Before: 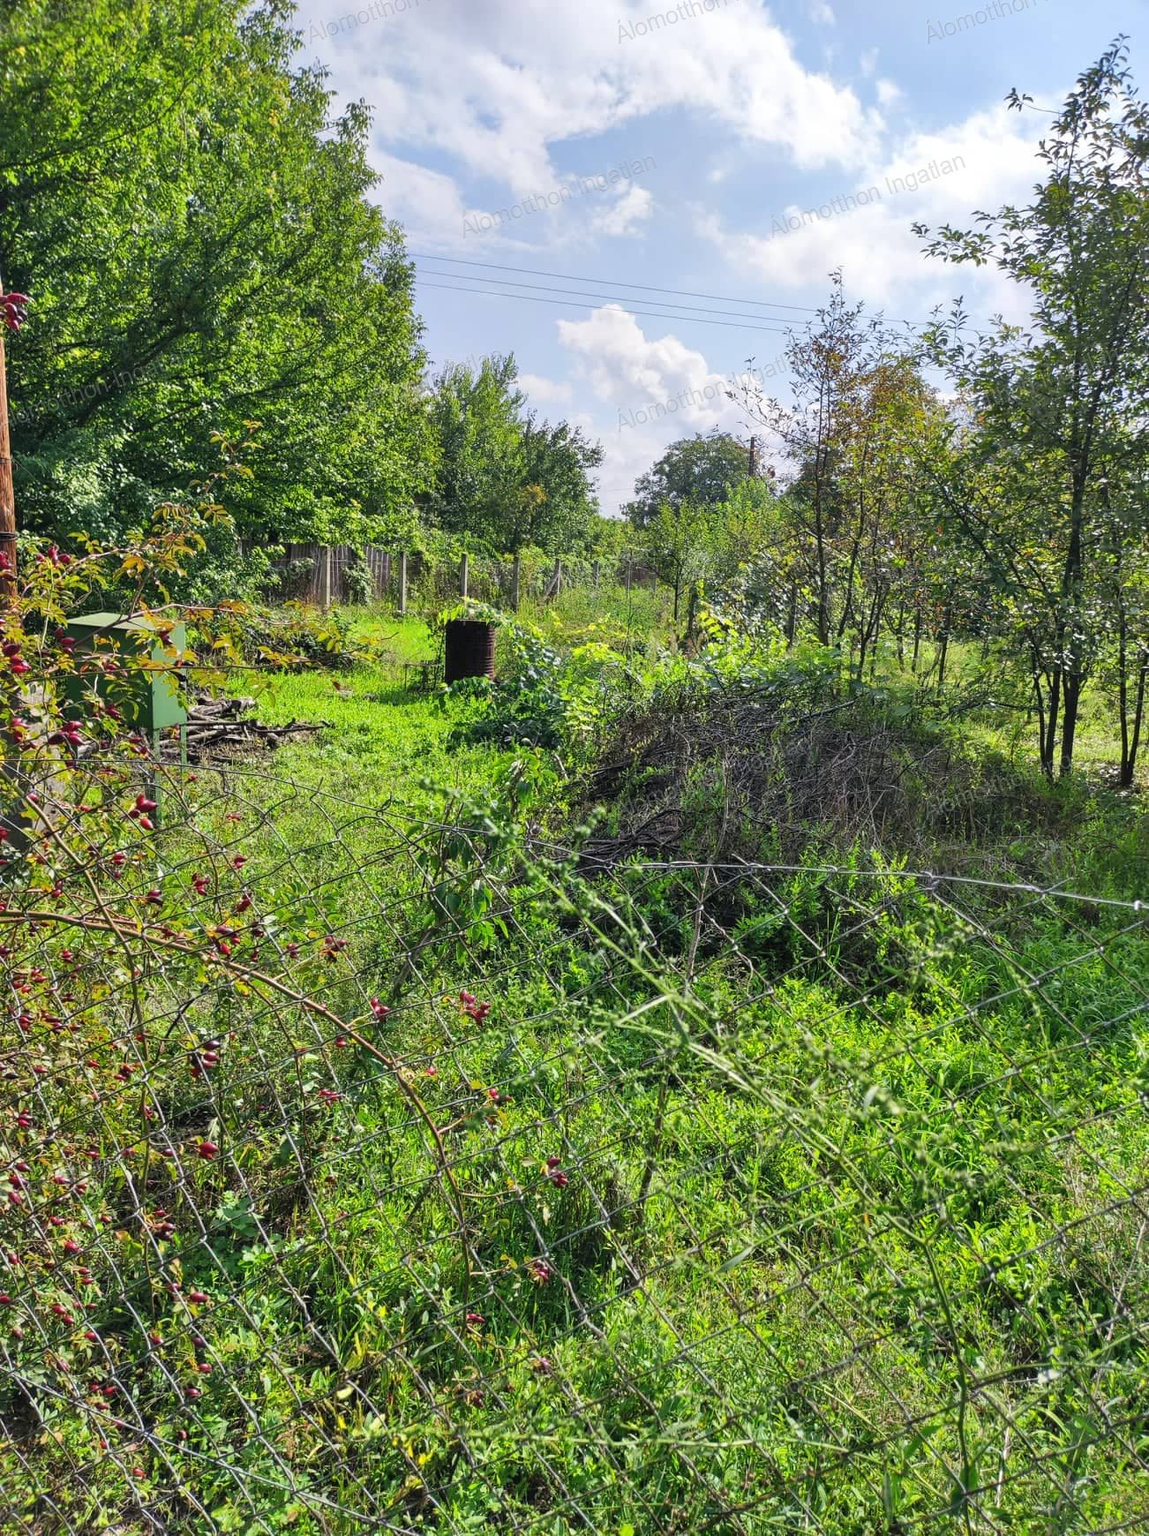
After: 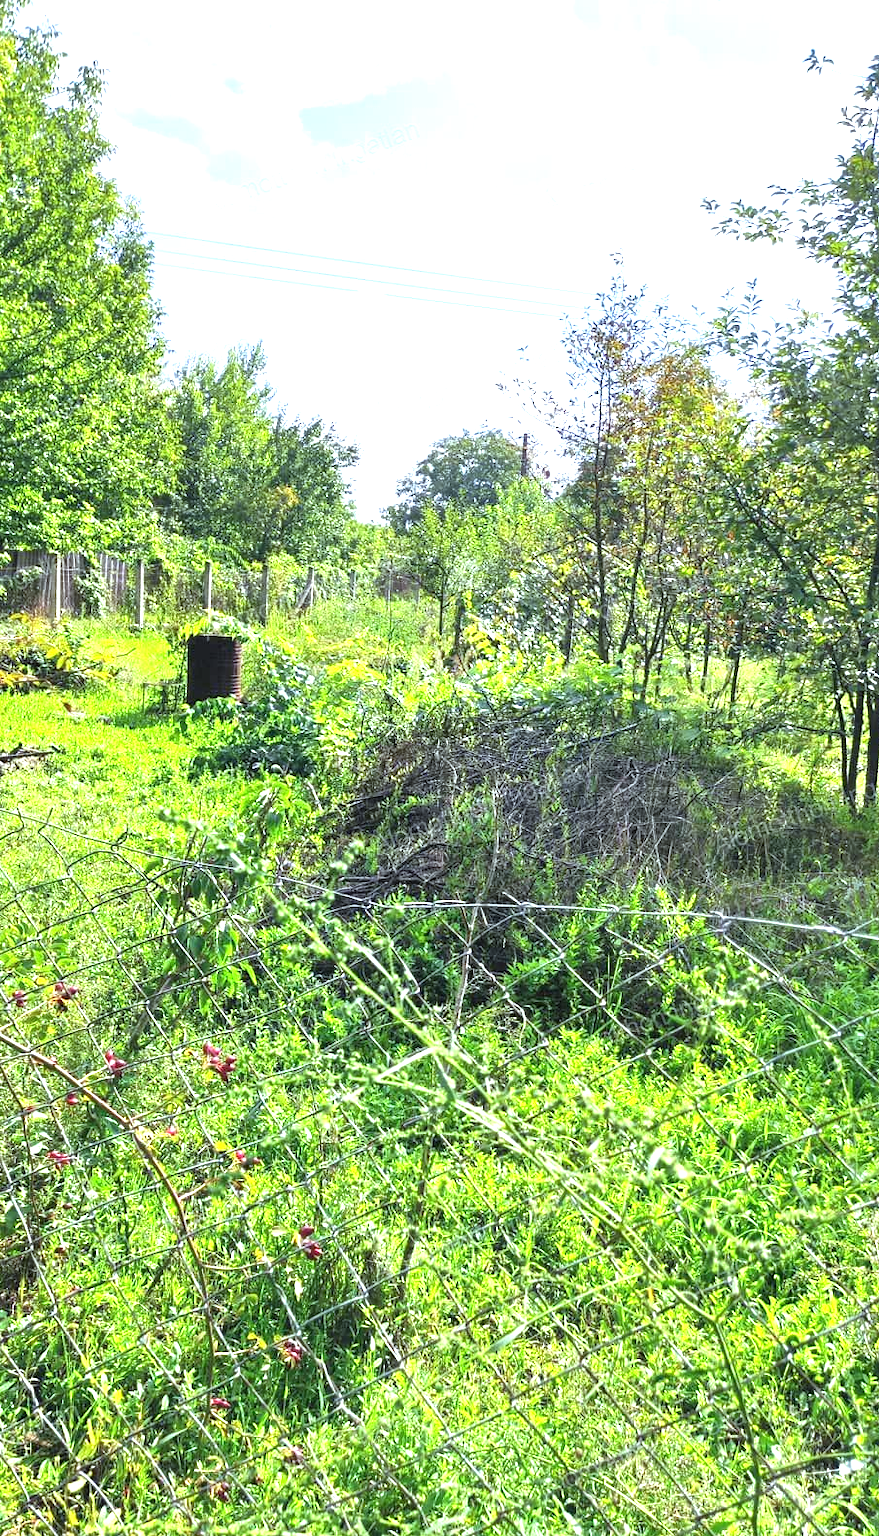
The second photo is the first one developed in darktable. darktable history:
crop and rotate: left 24.034%, top 2.838%, right 6.406%, bottom 6.299%
exposure: black level correction 0, exposure 1.379 EV, compensate exposure bias true, compensate highlight preservation false
white balance: red 0.925, blue 1.046
